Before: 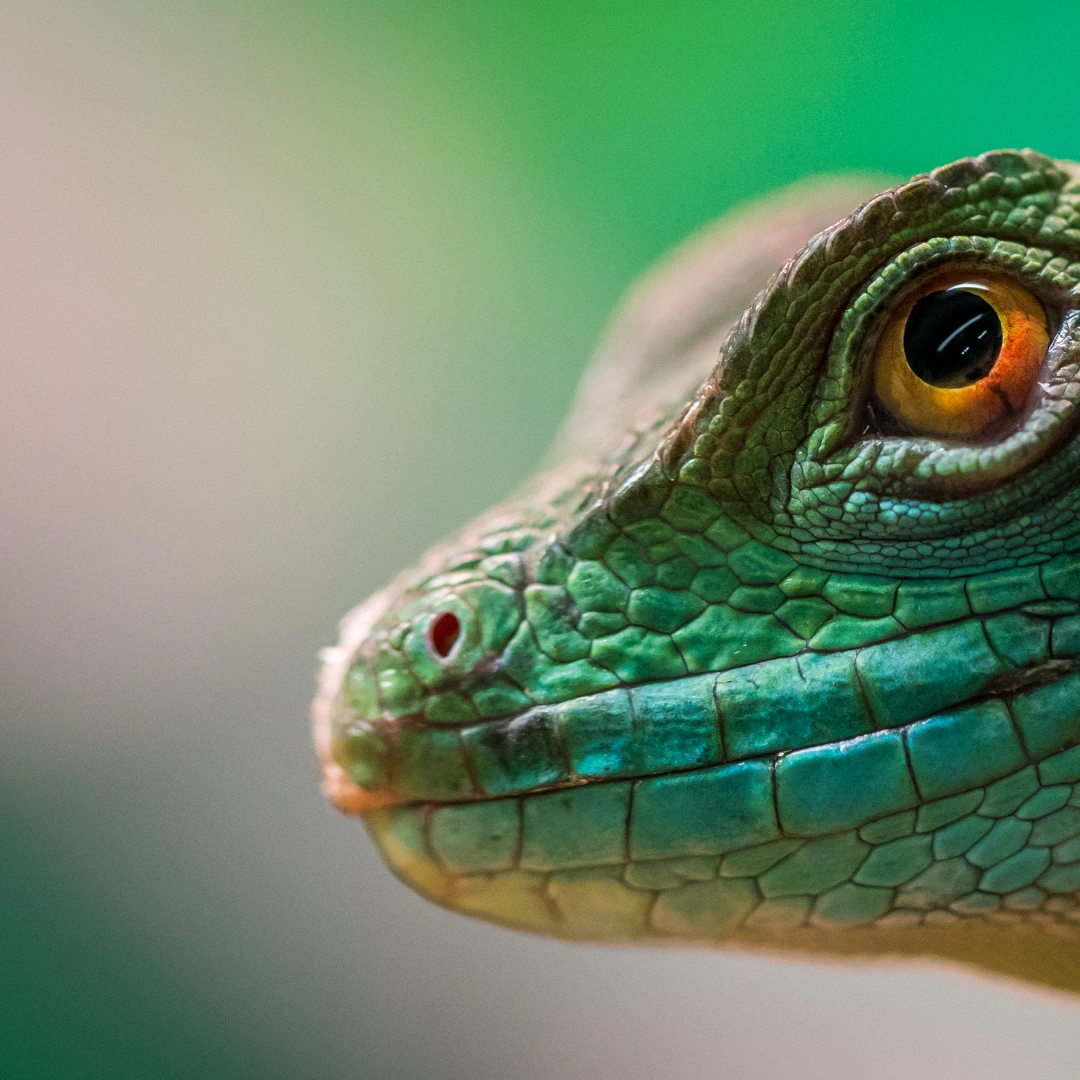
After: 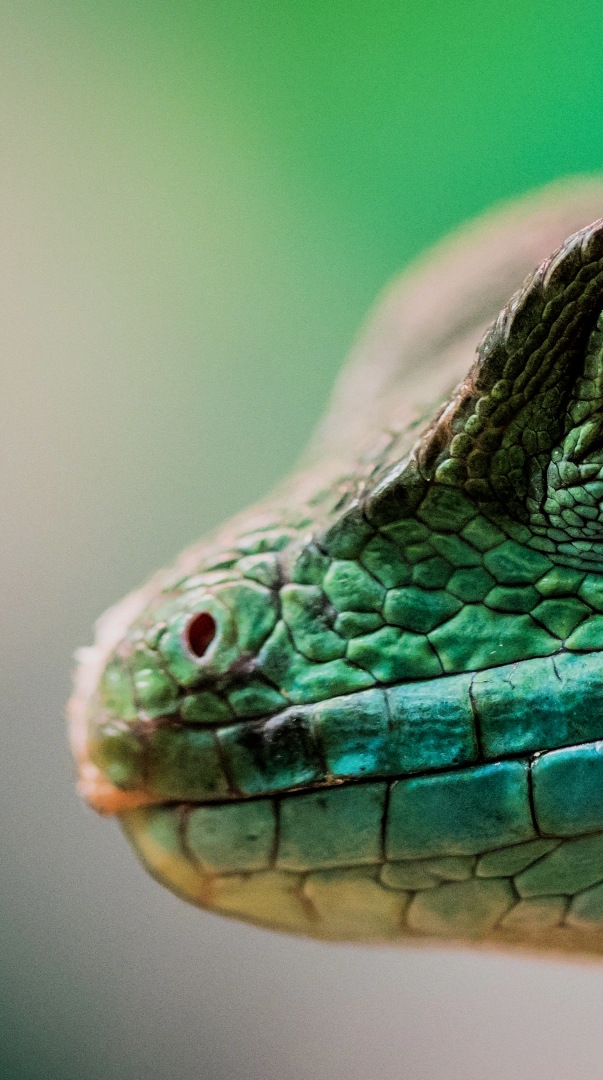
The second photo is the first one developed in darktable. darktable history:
crop and rotate: left 22.661%, right 21.444%
filmic rgb: black relative exposure -5.13 EV, white relative exposure 3.99 EV, hardness 2.9, contrast 1.3
